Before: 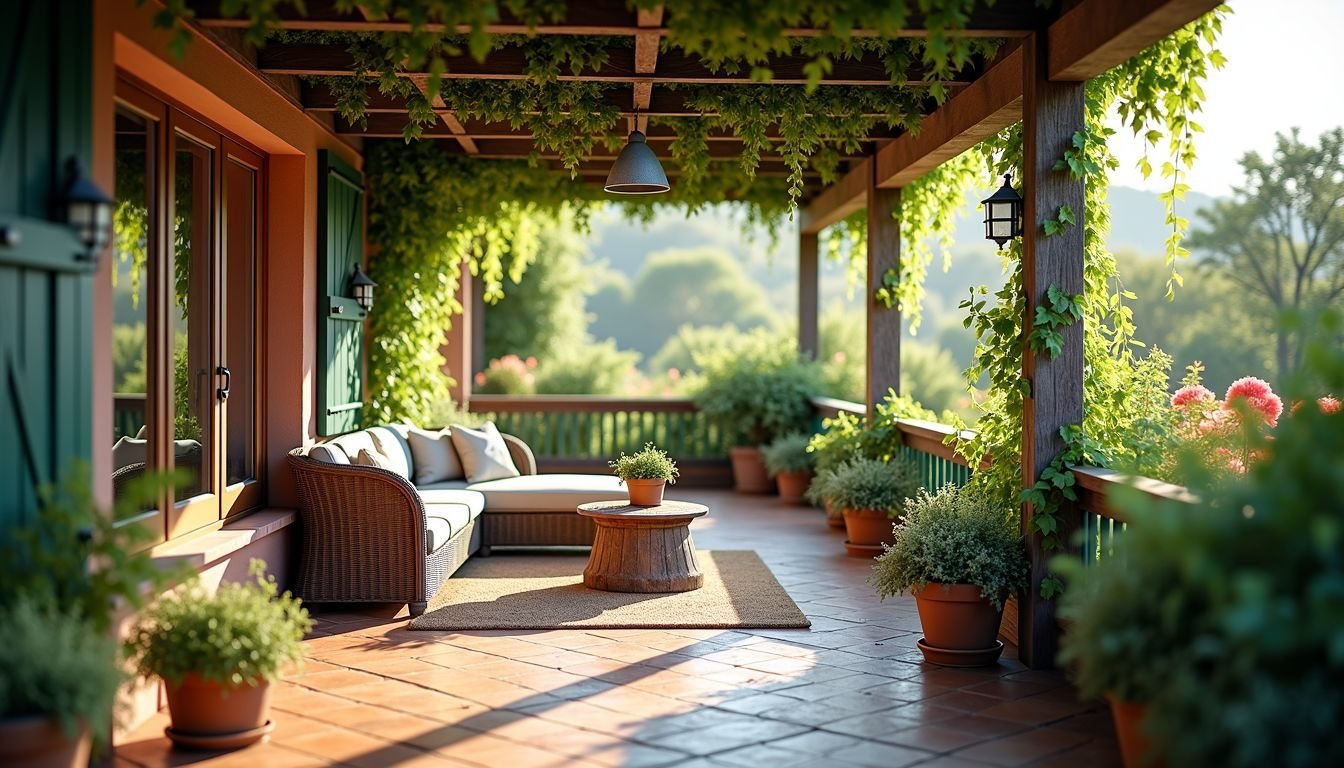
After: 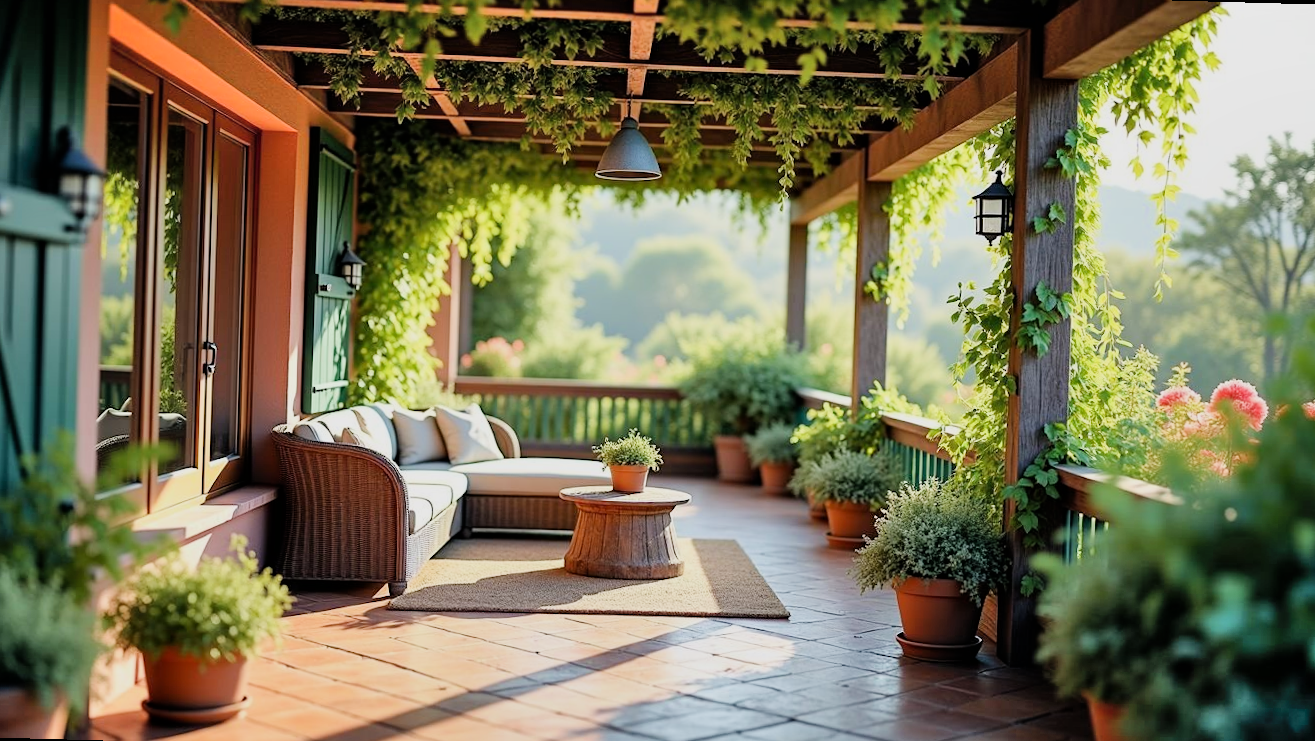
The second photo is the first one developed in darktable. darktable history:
filmic rgb: black relative exposure -7.65 EV, white relative exposure 4.56 EV, hardness 3.61
rotate and perspective: rotation 1.57°, crop left 0.018, crop right 0.982, crop top 0.039, crop bottom 0.961
exposure: exposure 0.6 EV, compensate highlight preservation false
shadows and highlights: shadows 60, soften with gaussian
